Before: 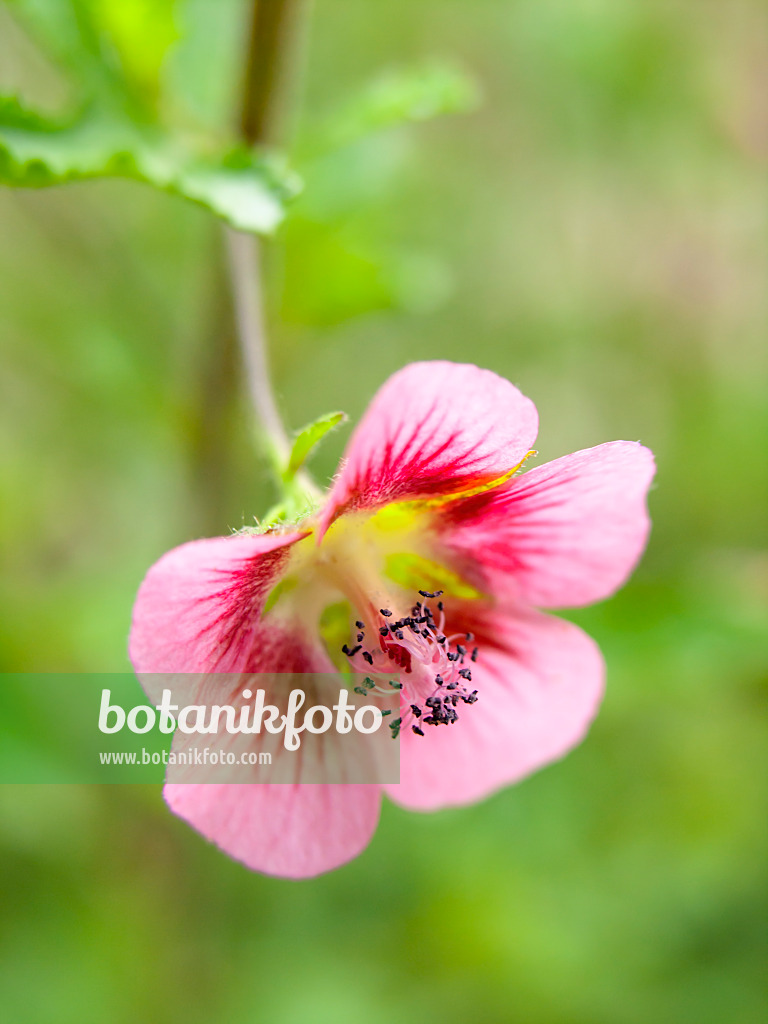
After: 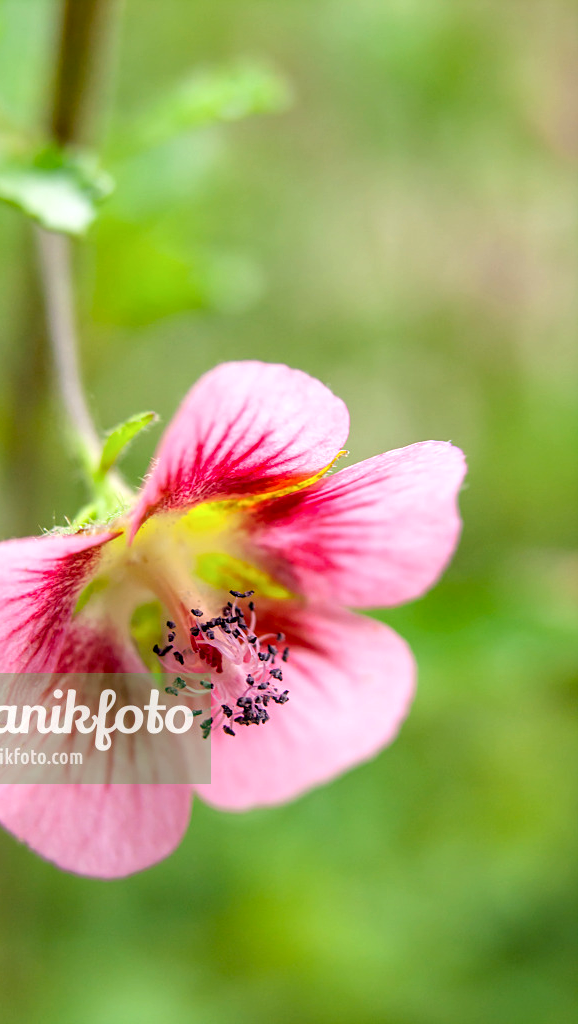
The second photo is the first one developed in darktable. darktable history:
crop and rotate: left 24.685%
local contrast: on, module defaults
